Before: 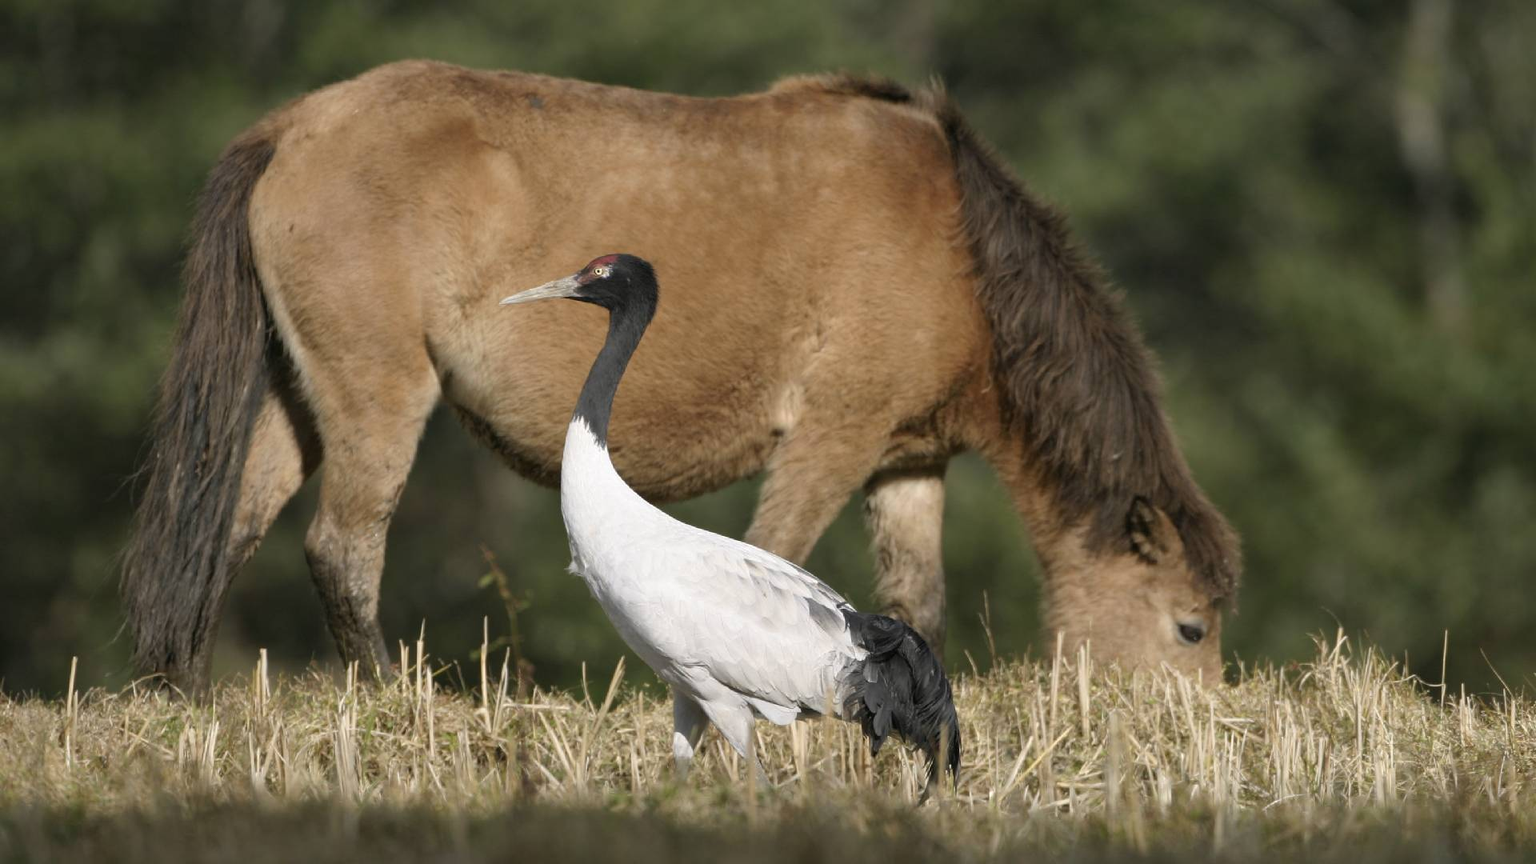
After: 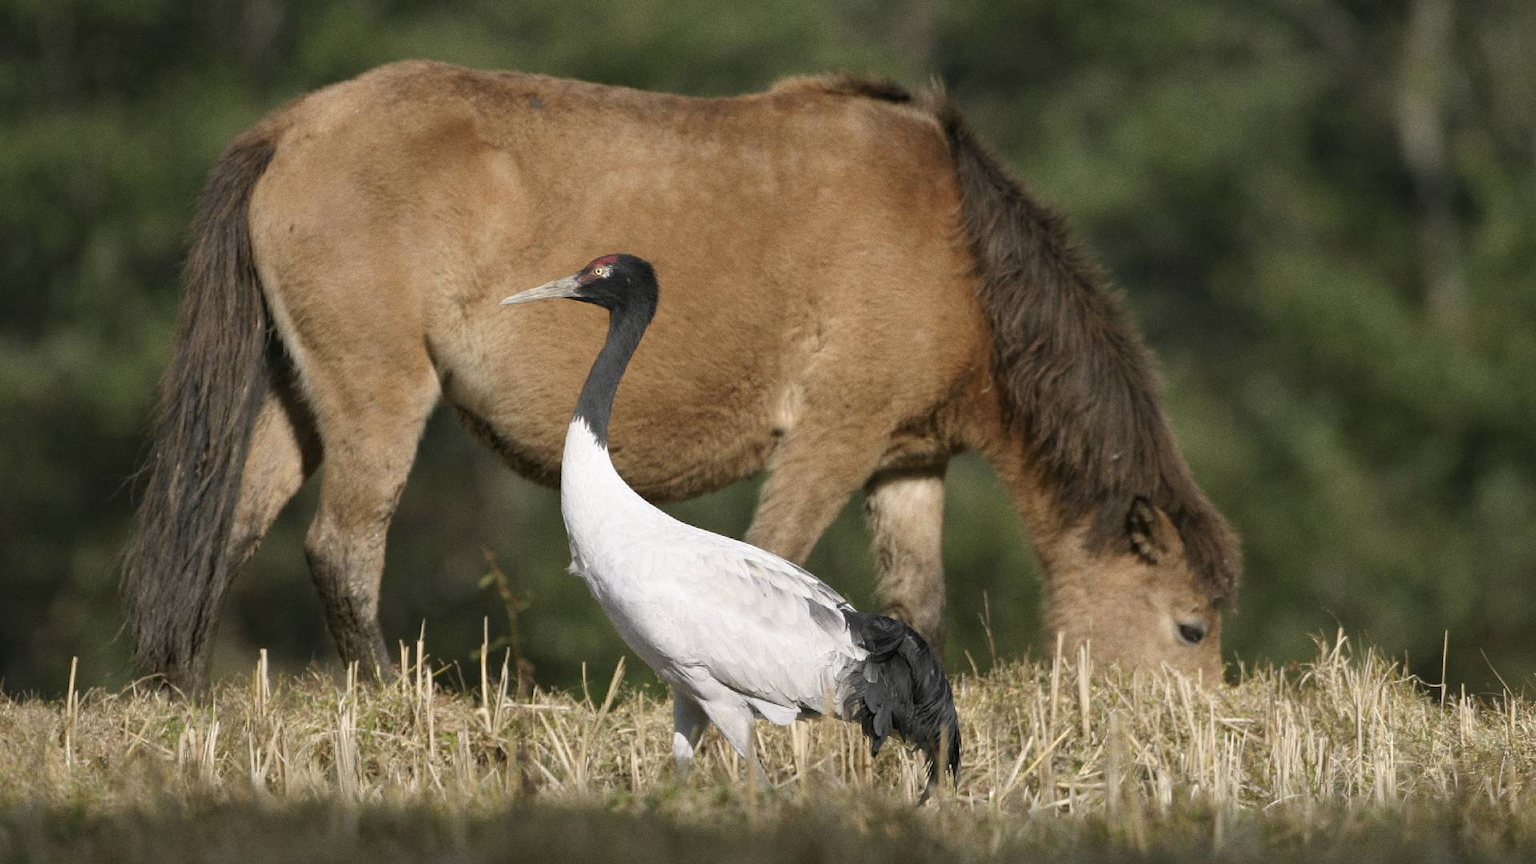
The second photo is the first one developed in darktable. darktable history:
grain: coarseness 0.47 ISO
